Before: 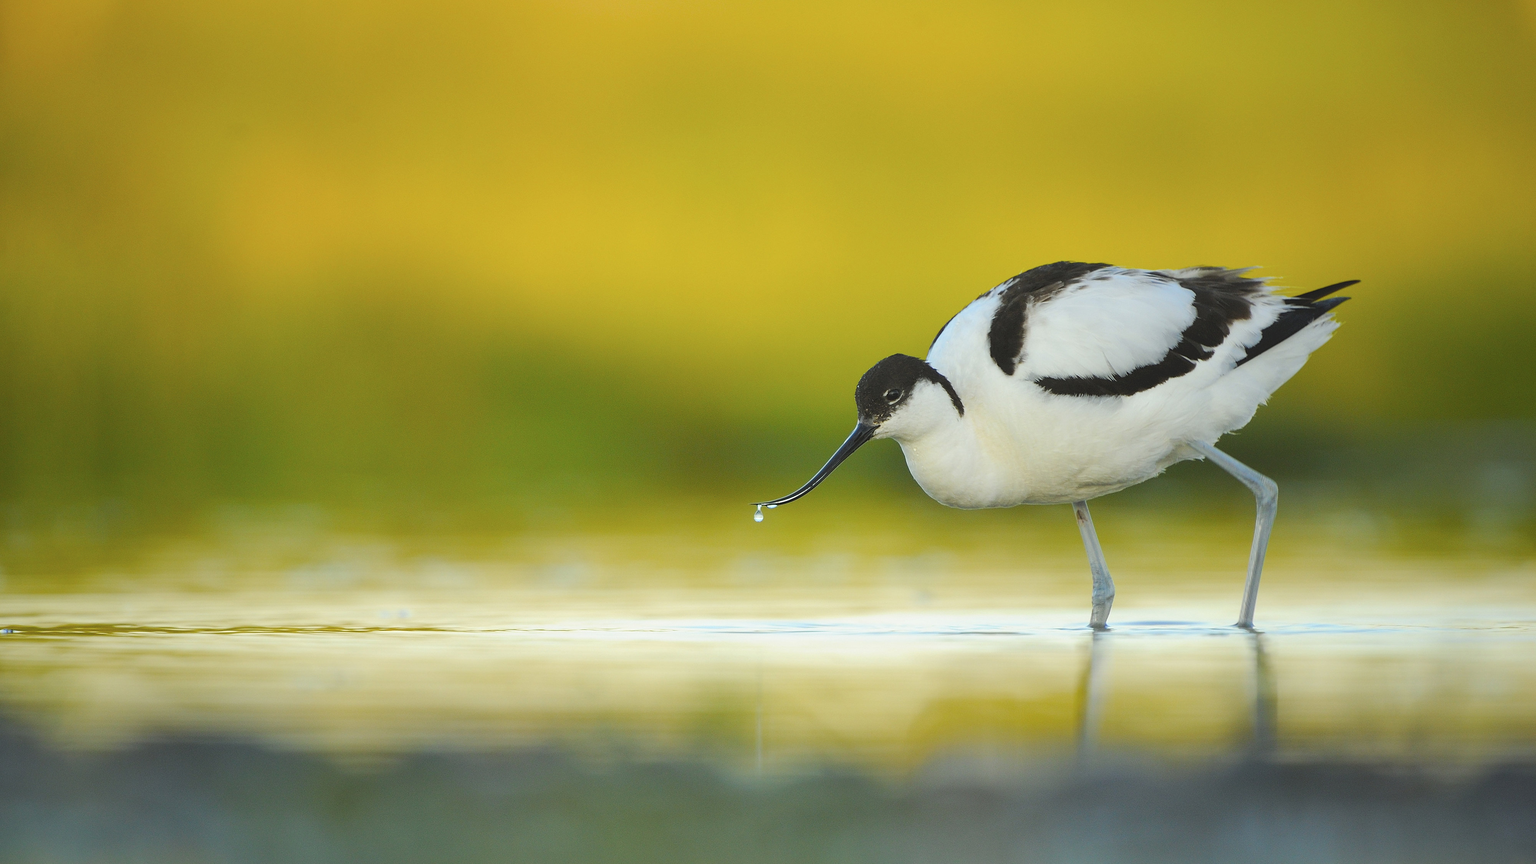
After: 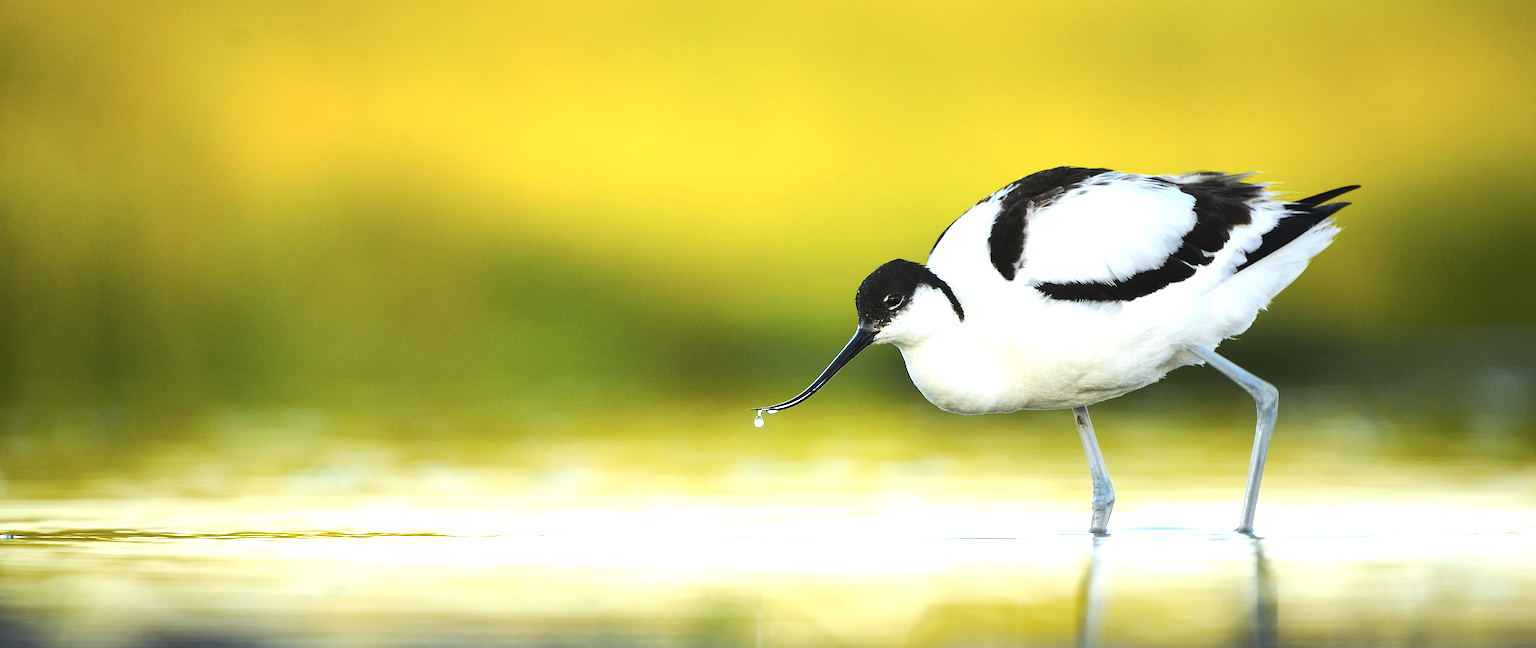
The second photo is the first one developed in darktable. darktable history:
white balance: red 0.984, blue 1.059
crop: top 11.038%, bottom 13.962%
tone equalizer: -8 EV -1.08 EV, -7 EV -1.01 EV, -6 EV -0.867 EV, -5 EV -0.578 EV, -3 EV 0.578 EV, -2 EV 0.867 EV, -1 EV 1.01 EV, +0 EV 1.08 EV, edges refinement/feathering 500, mask exposure compensation -1.57 EV, preserve details no
